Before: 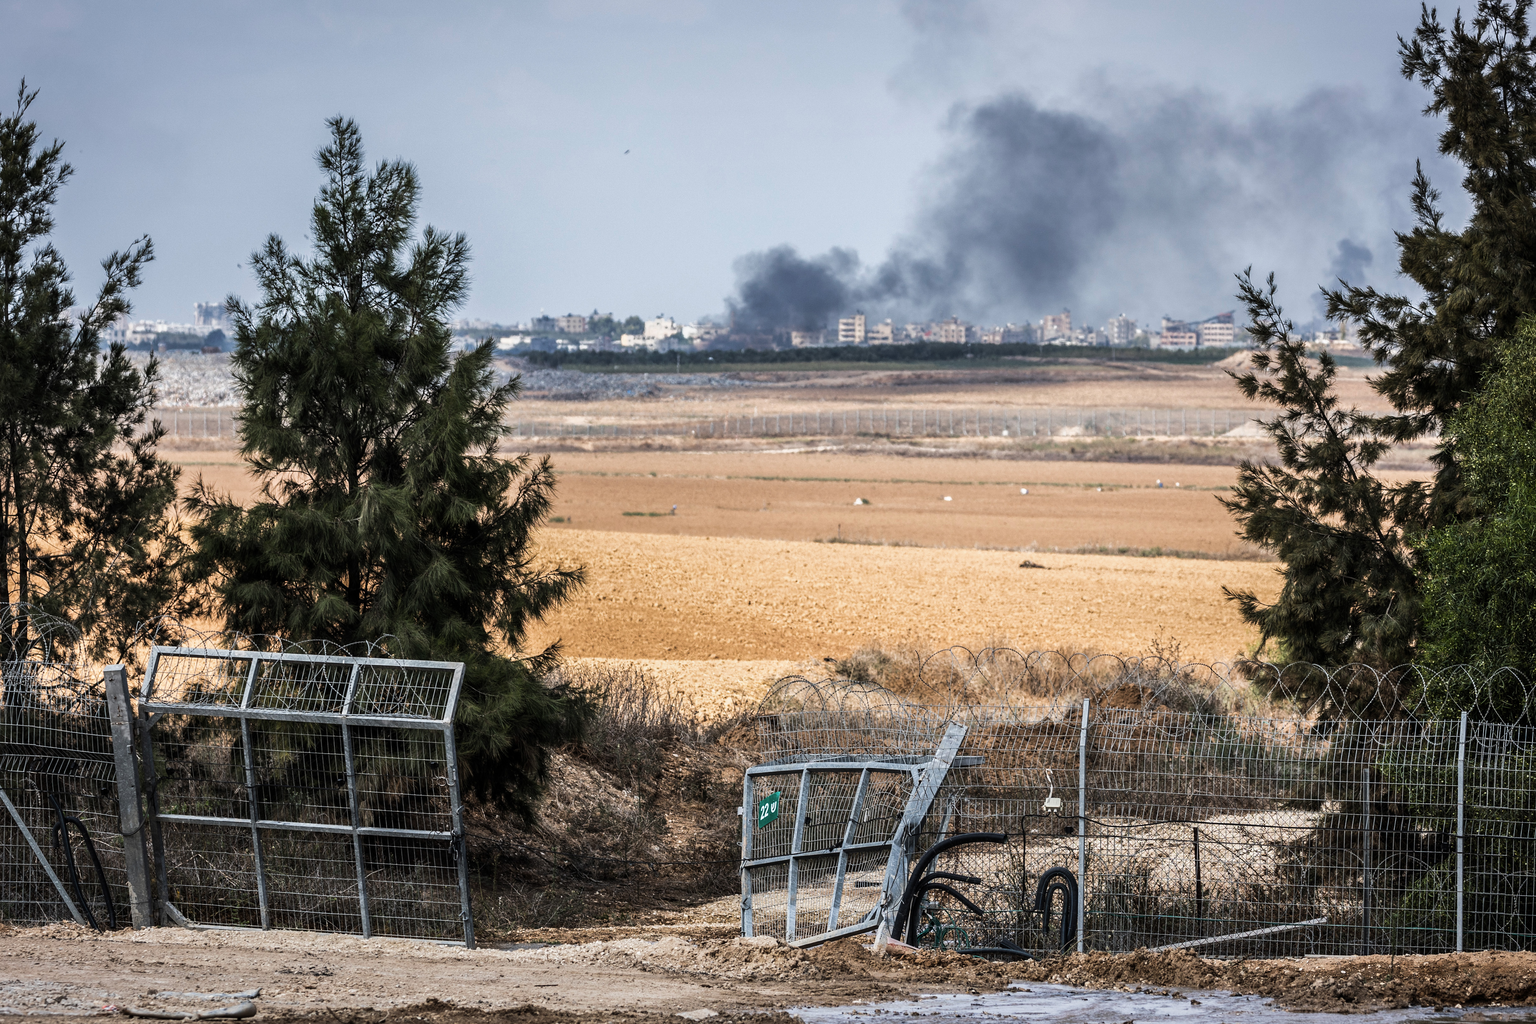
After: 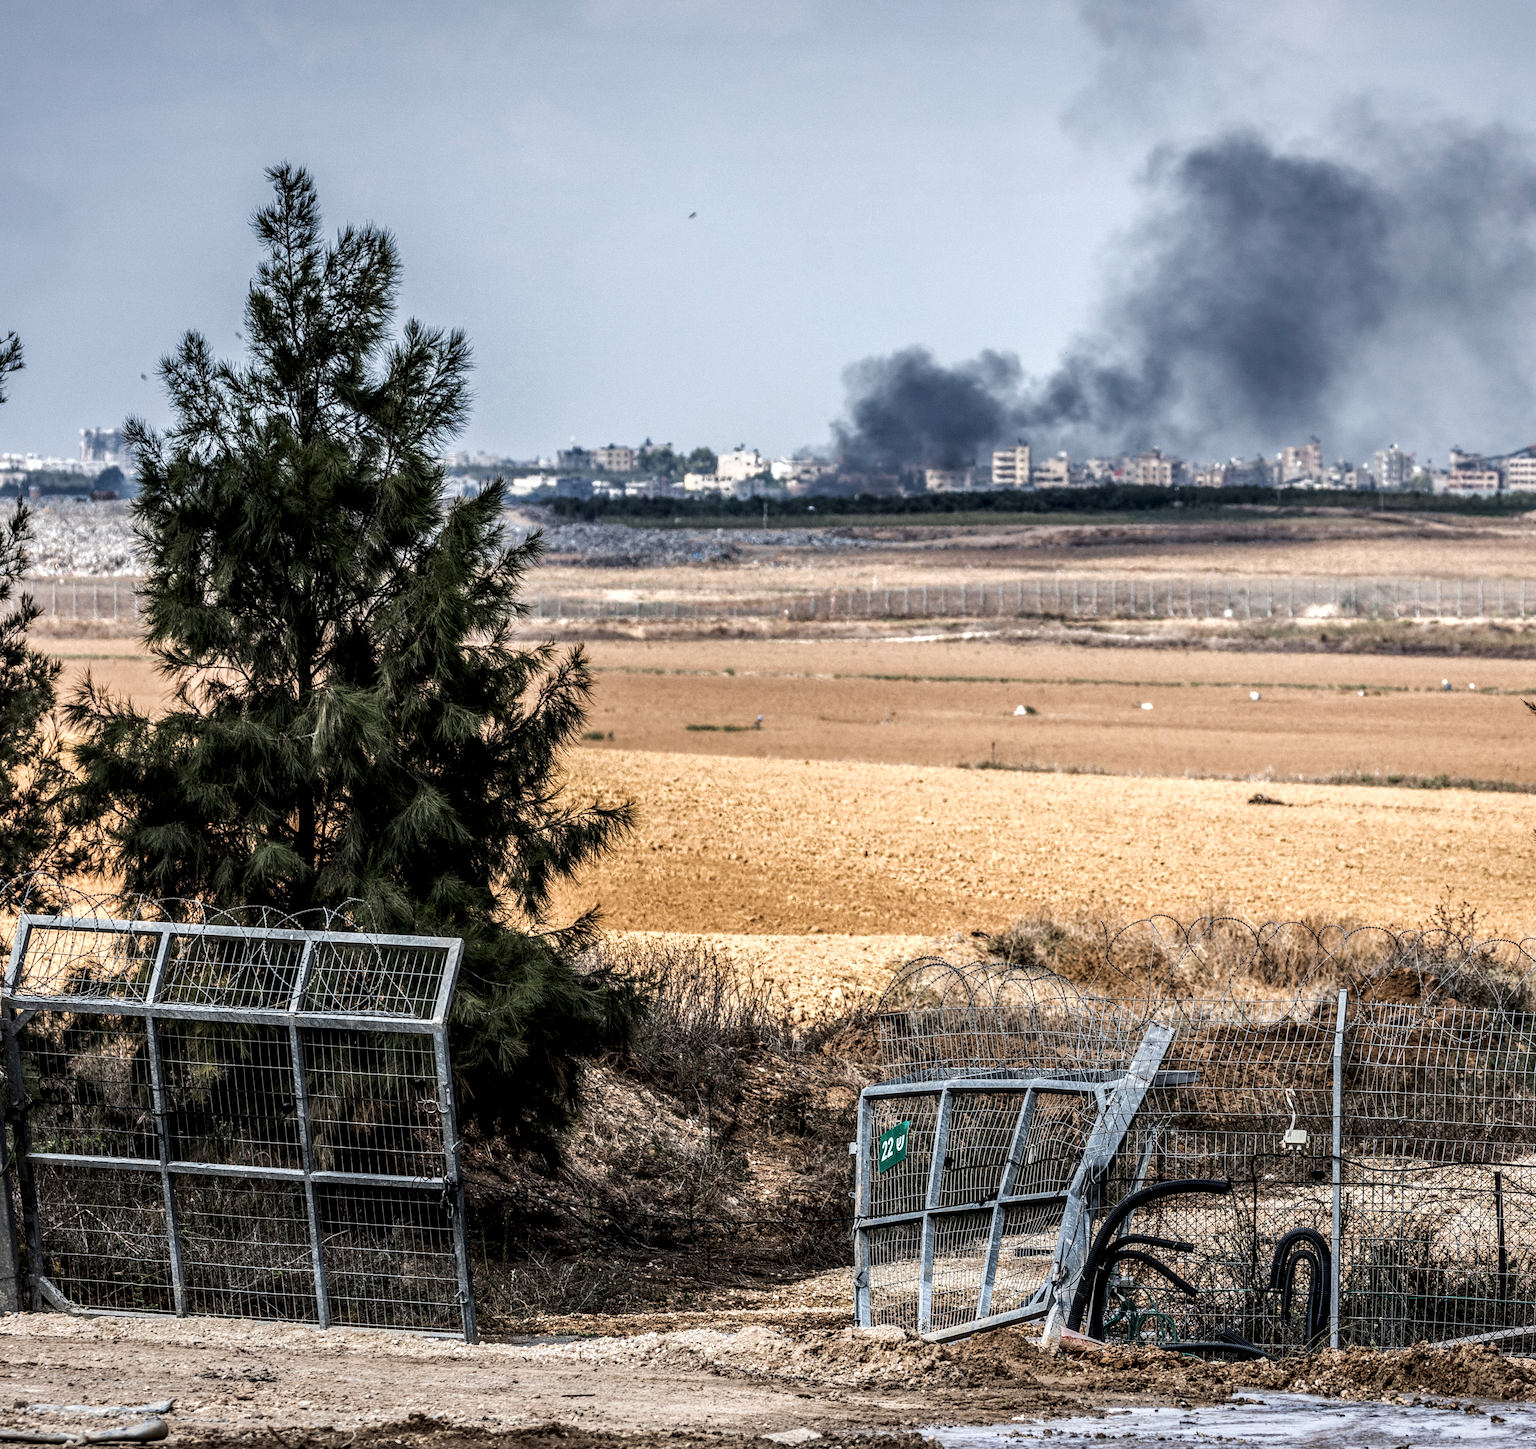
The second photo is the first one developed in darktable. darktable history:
local contrast: detail 156%
crop and rotate: left 9.012%, right 20.346%
